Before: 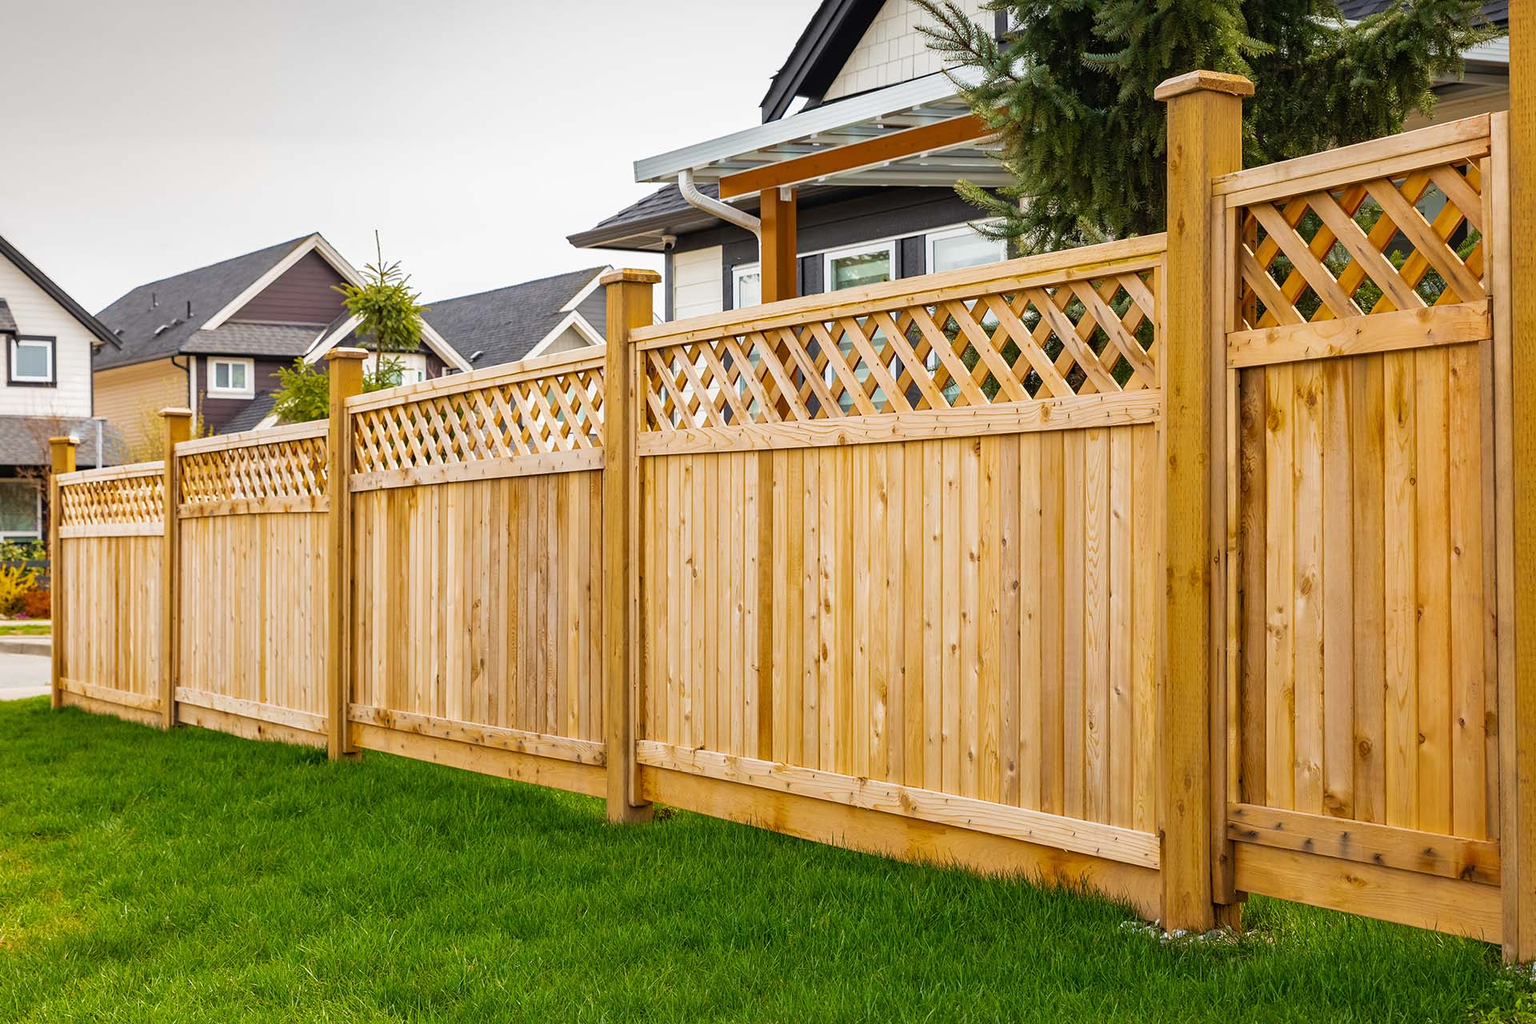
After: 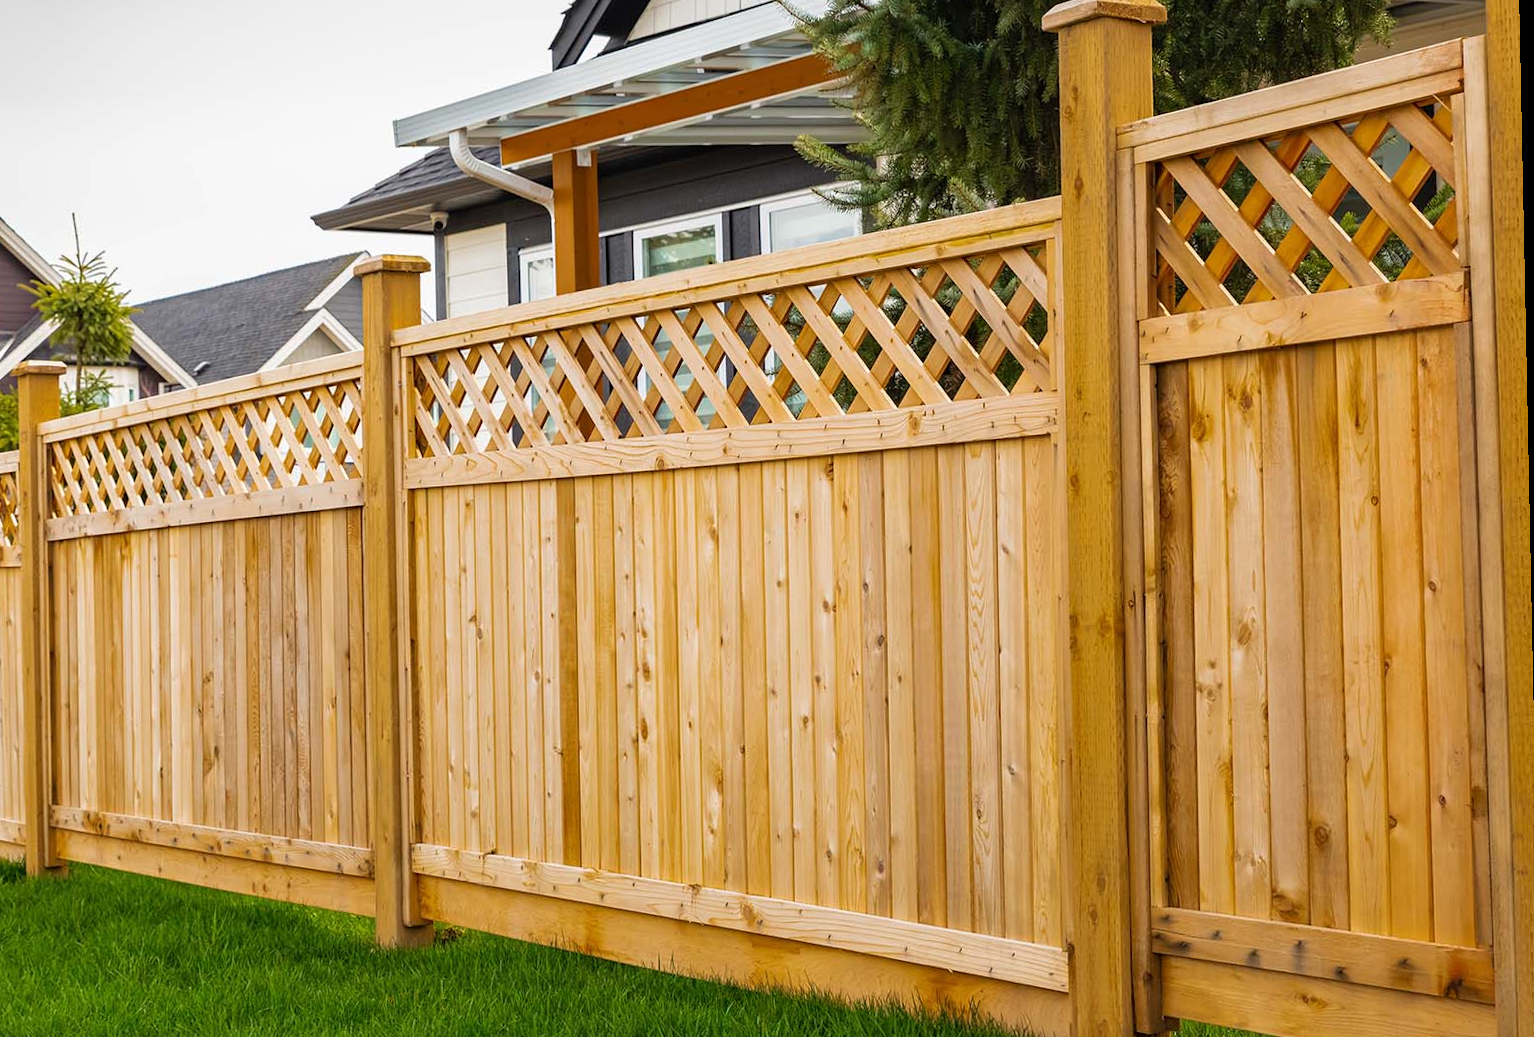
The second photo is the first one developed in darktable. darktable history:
rotate and perspective: rotation -1.17°, automatic cropping off
crop and rotate: left 20.74%, top 7.912%, right 0.375%, bottom 13.378%
